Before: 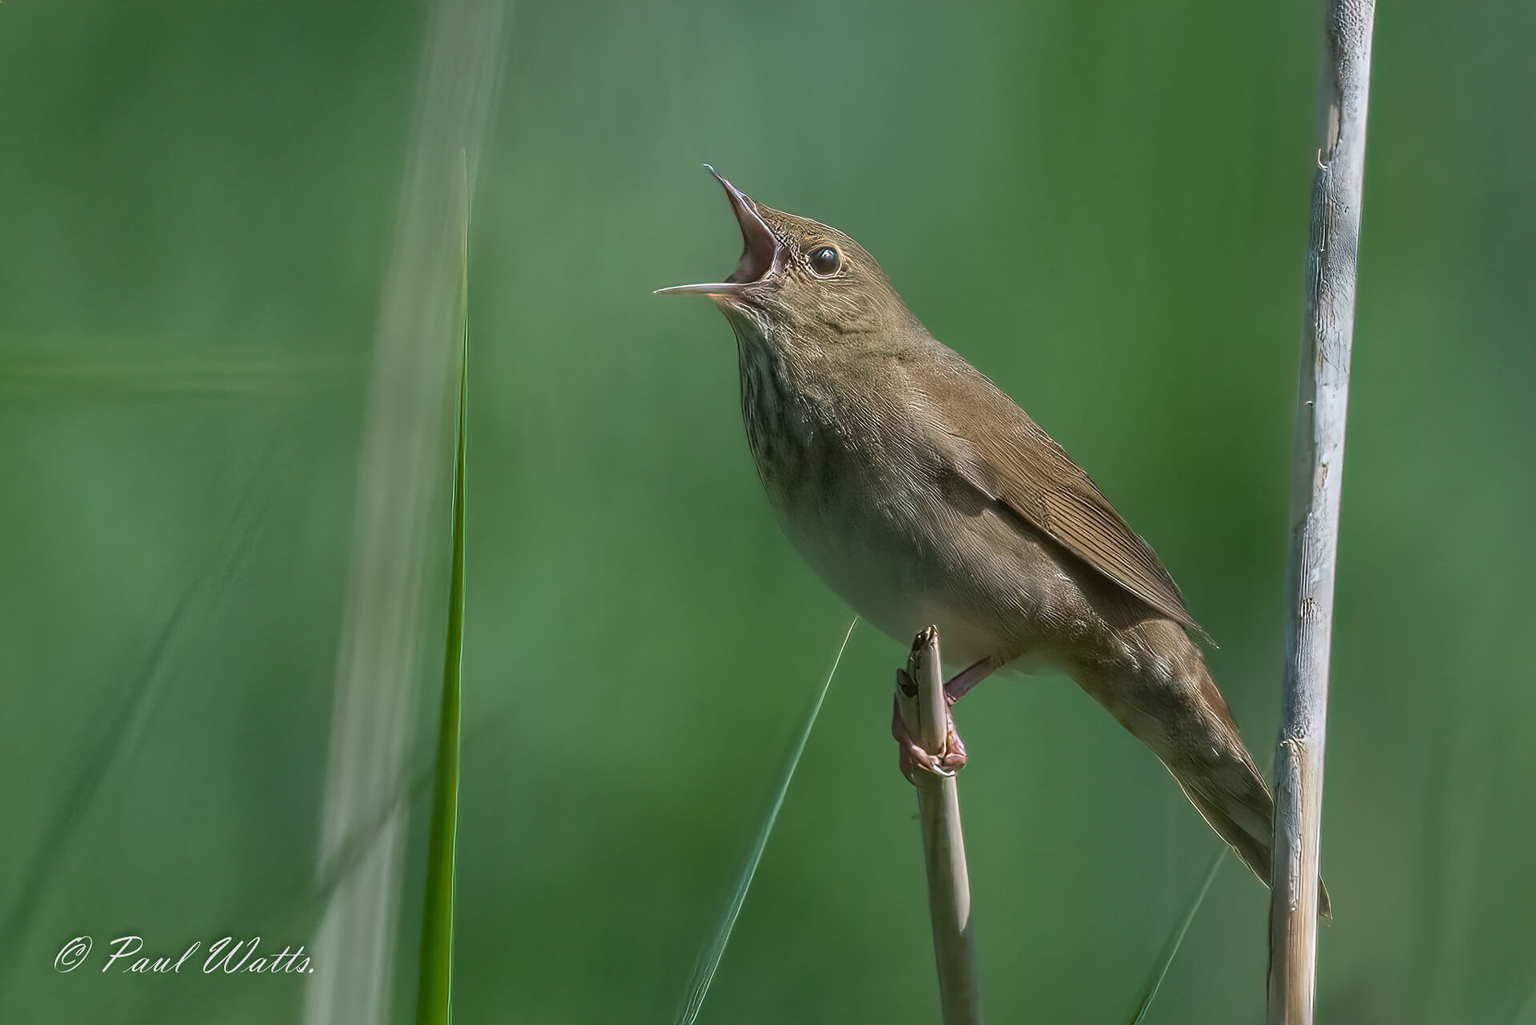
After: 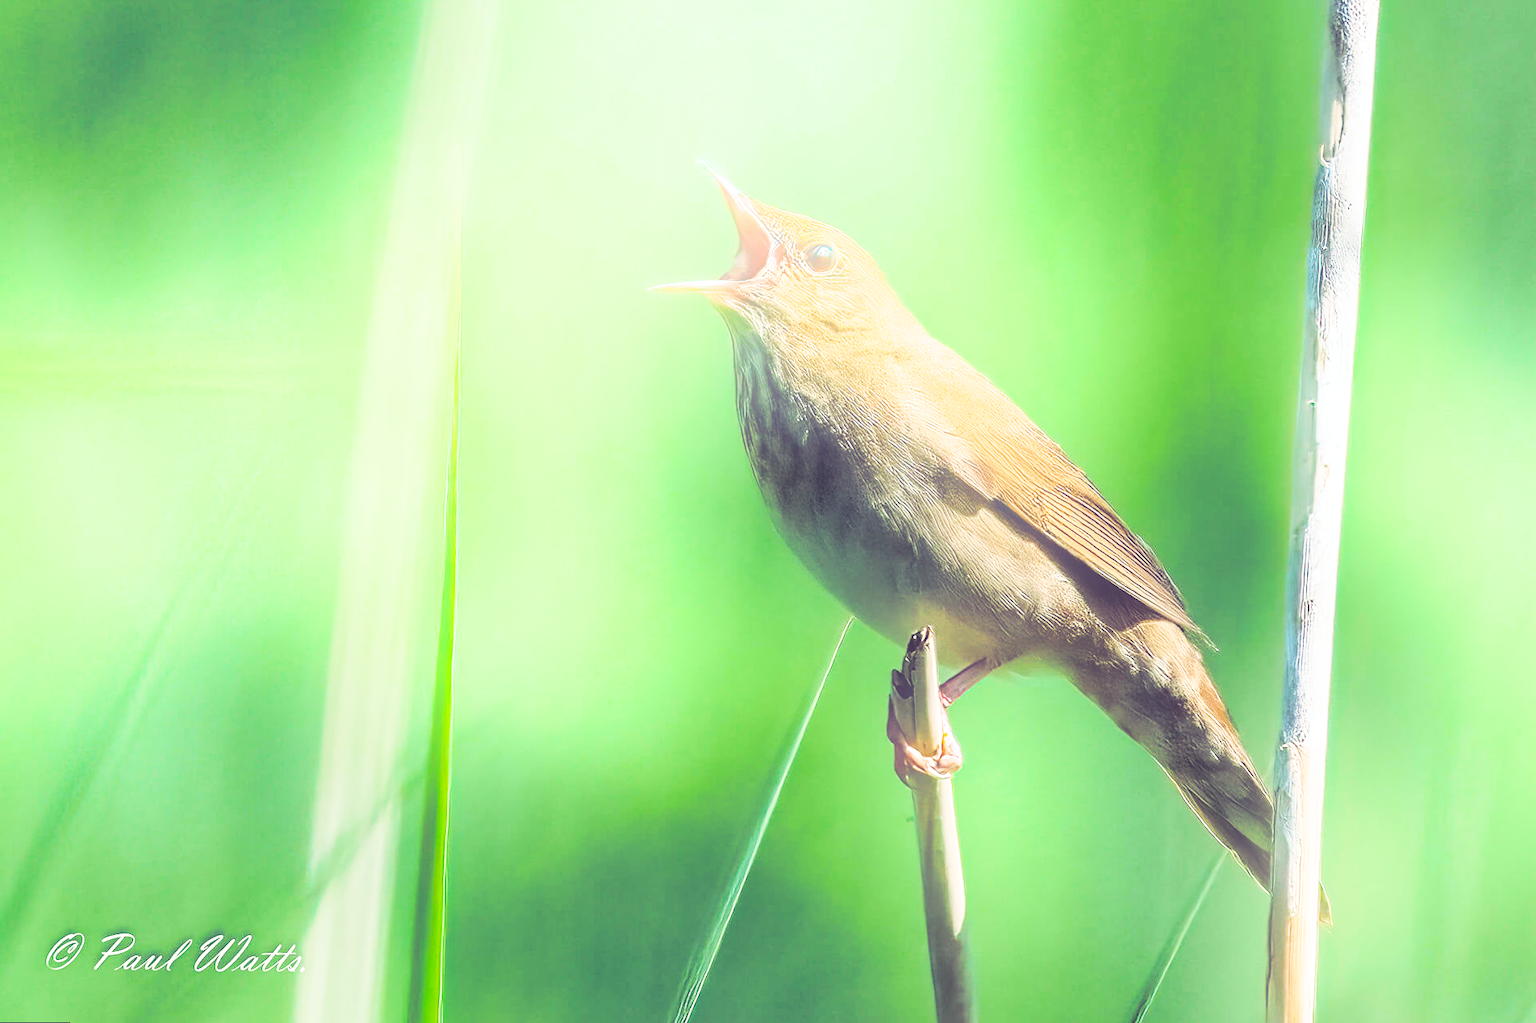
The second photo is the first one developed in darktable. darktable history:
base curve: curves: ch0 [(0, 0.003) (0.001, 0.002) (0.006, 0.004) (0.02, 0.022) (0.048, 0.086) (0.094, 0.234) (0.162, 0.431) (0.258, 0.629) (0.385, 0.8) (0.548, 0.918) (0.751, 0.988) (1, 1)], preserve colors none
rotate and perspective: rotation 0.192°, lens shift (horizontal) -0.015, crop left 0.005, crop right 0.996, crop top 0.006, crop bottom 0.99
split-toning: shadows › hue 255.6°, shadows › saturation 0.66, highlights › hue 43.2°, highlights › saturation 0.68, balance -50.1
bloom: on, module defaults
contrast brightness saturation: contrast 0.2, brightness 0.16, saturation 0.22
